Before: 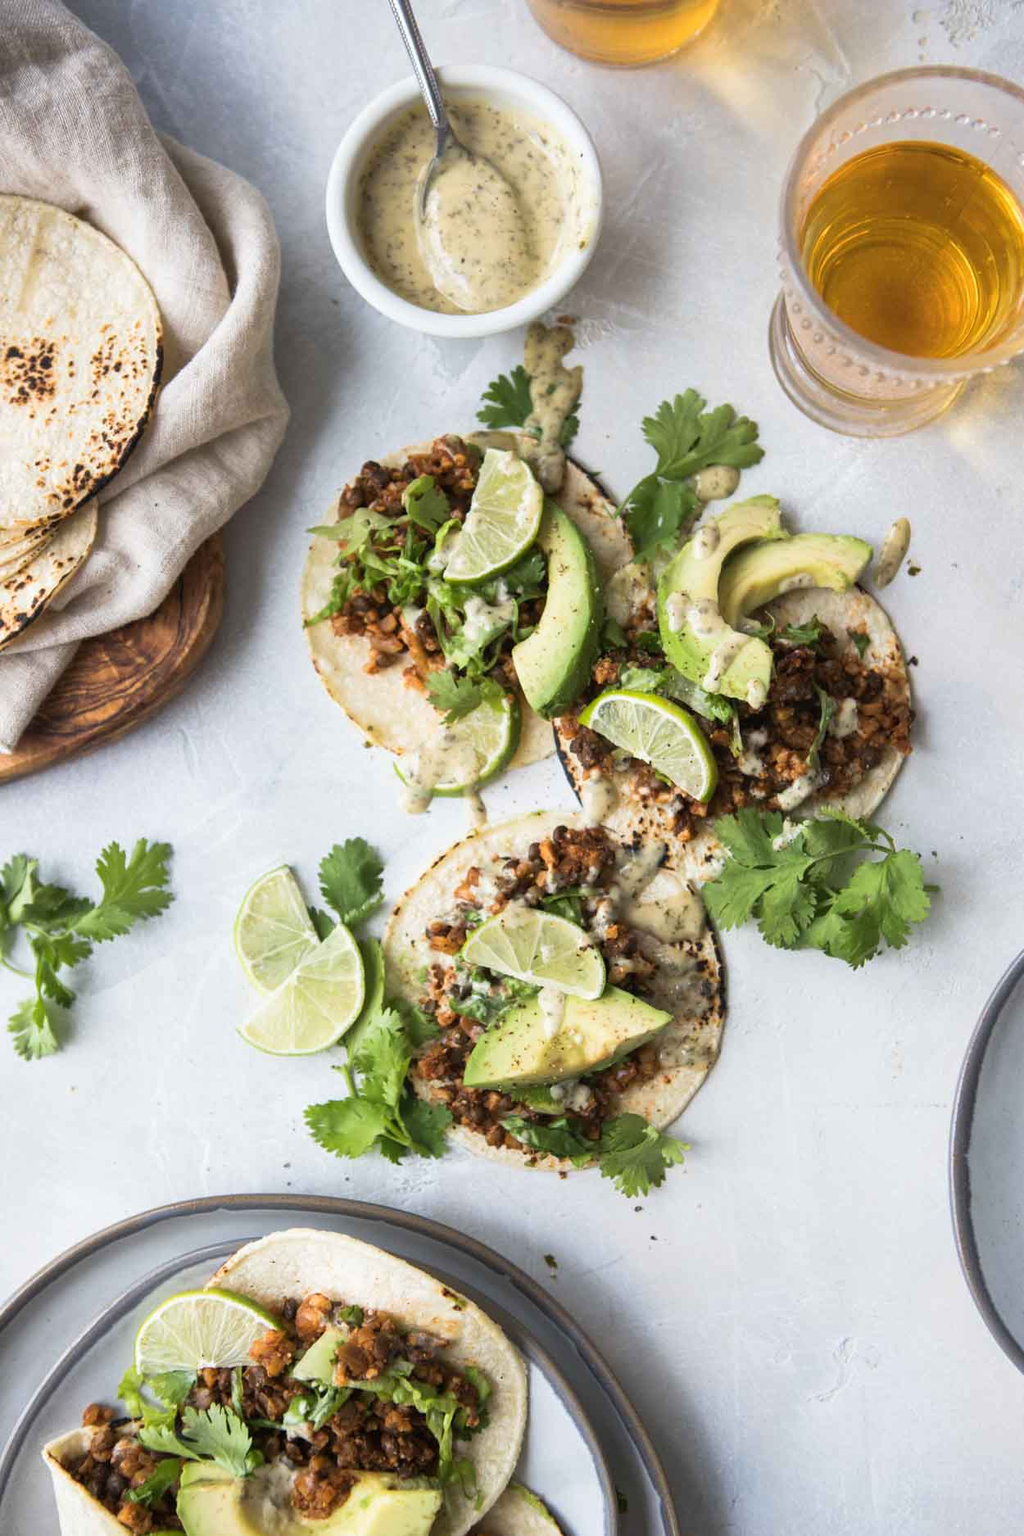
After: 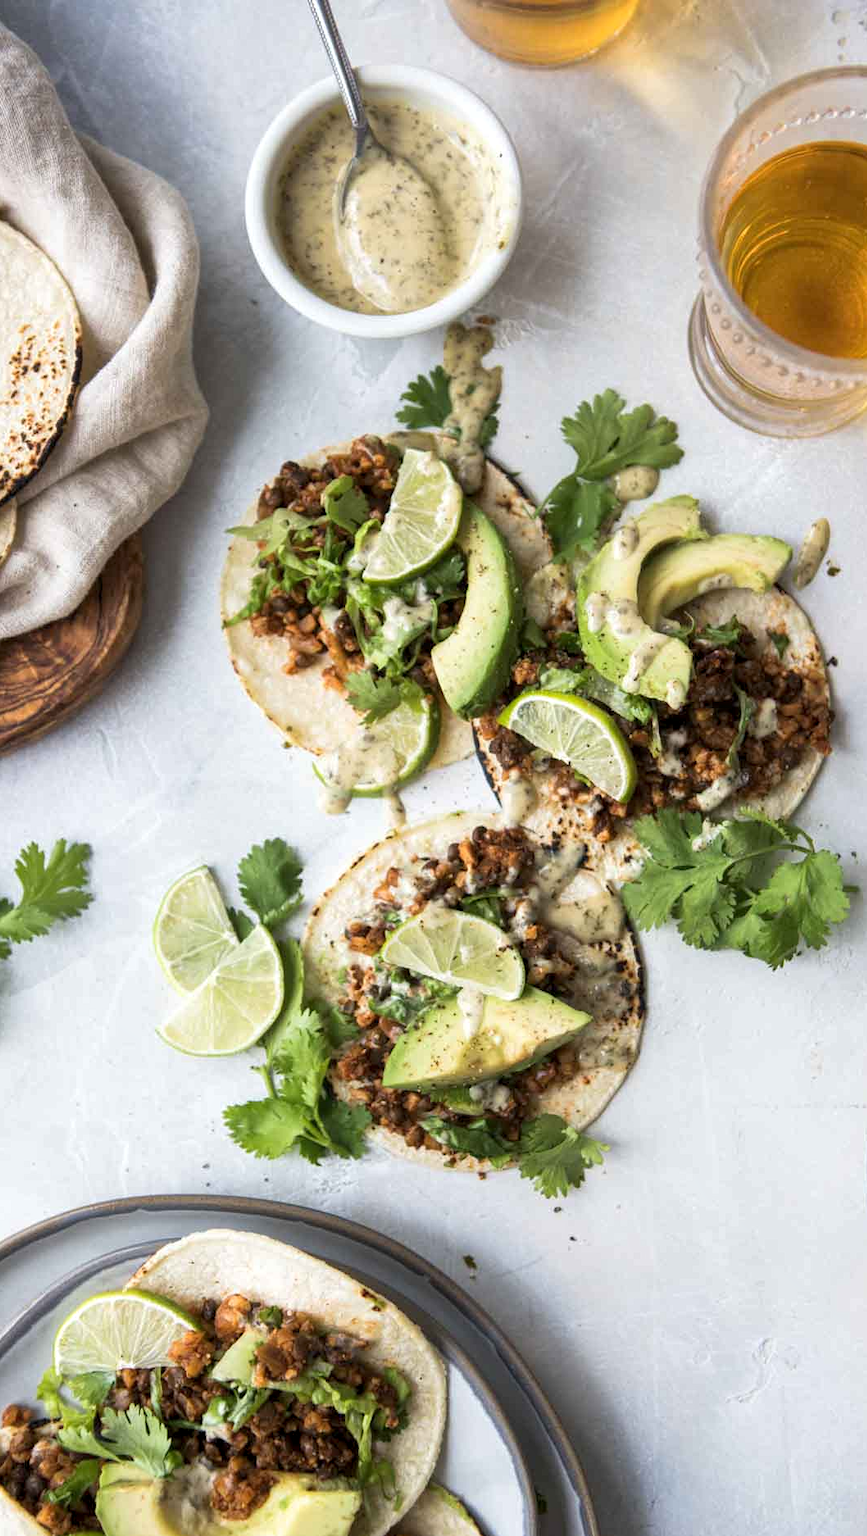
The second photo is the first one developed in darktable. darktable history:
crop: left 7.969%, right 7.387%
local contrast: highlights 104%, shadows 103%, detail 131%, midtone range 0.2
